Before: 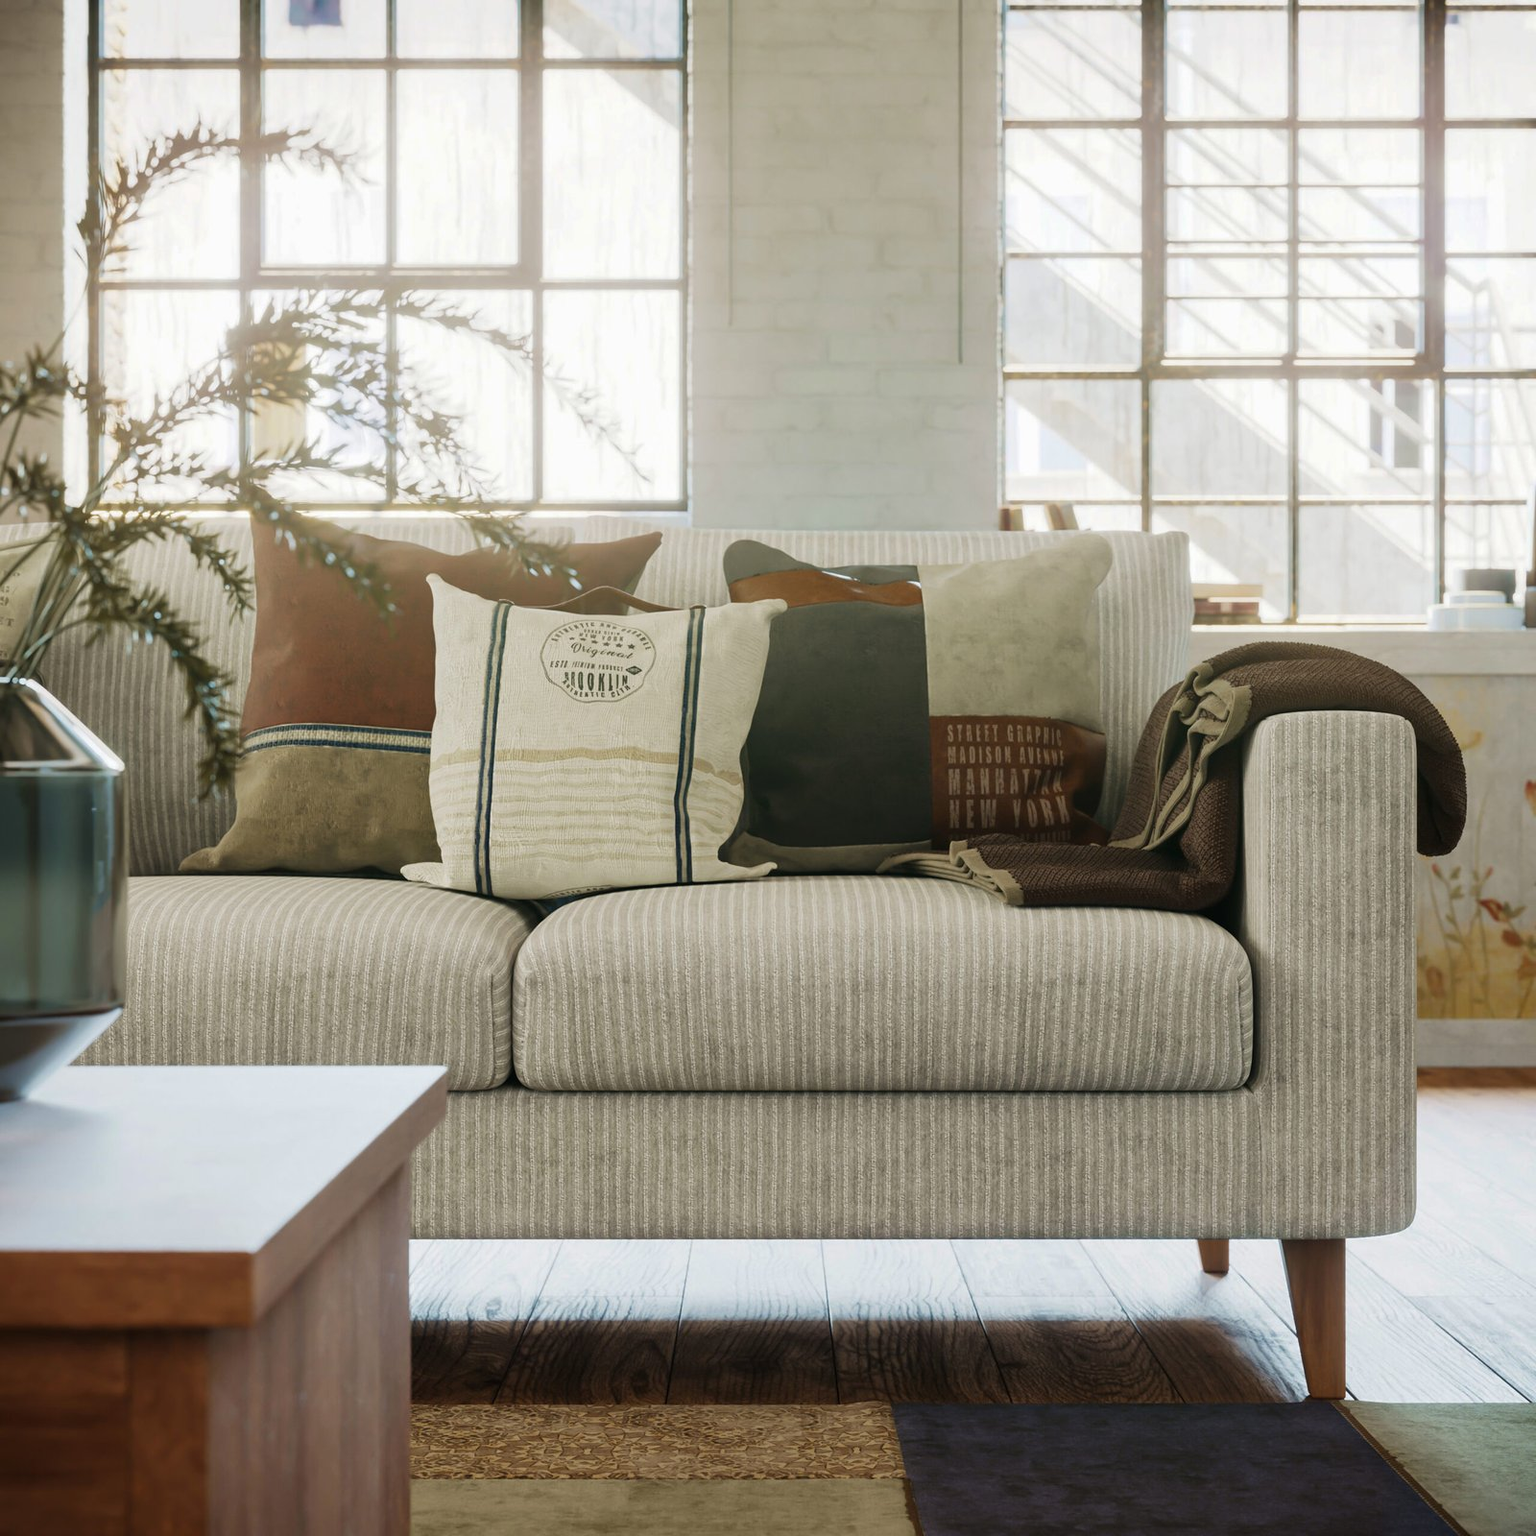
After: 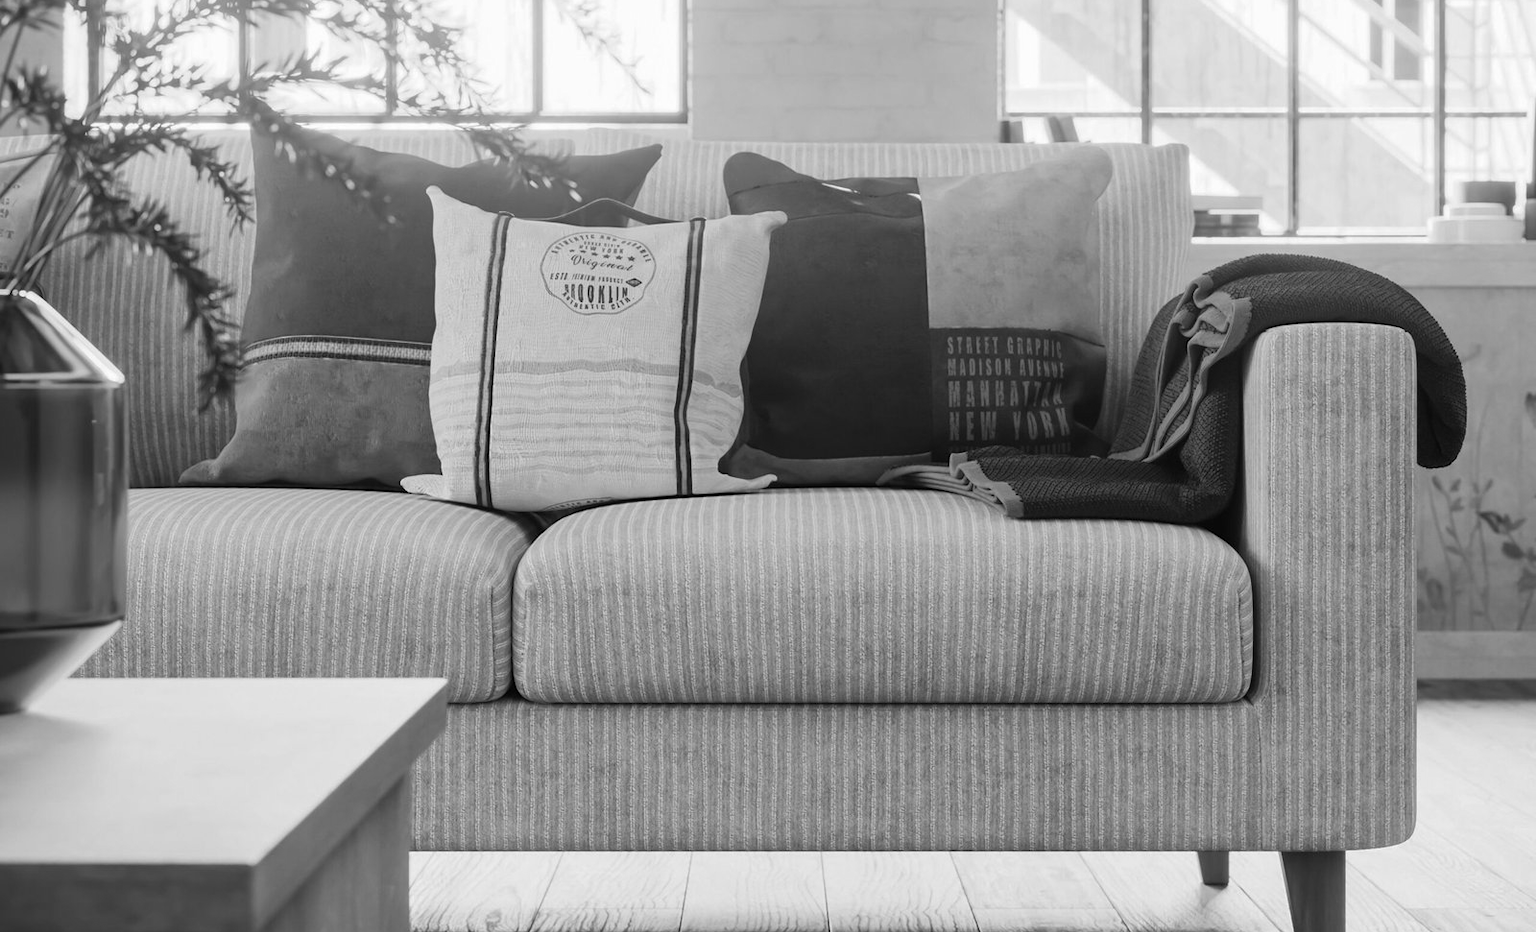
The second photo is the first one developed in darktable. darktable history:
monochrome: on, module defaults
crop and rotate: top 25.357%, bottom 13.942%
